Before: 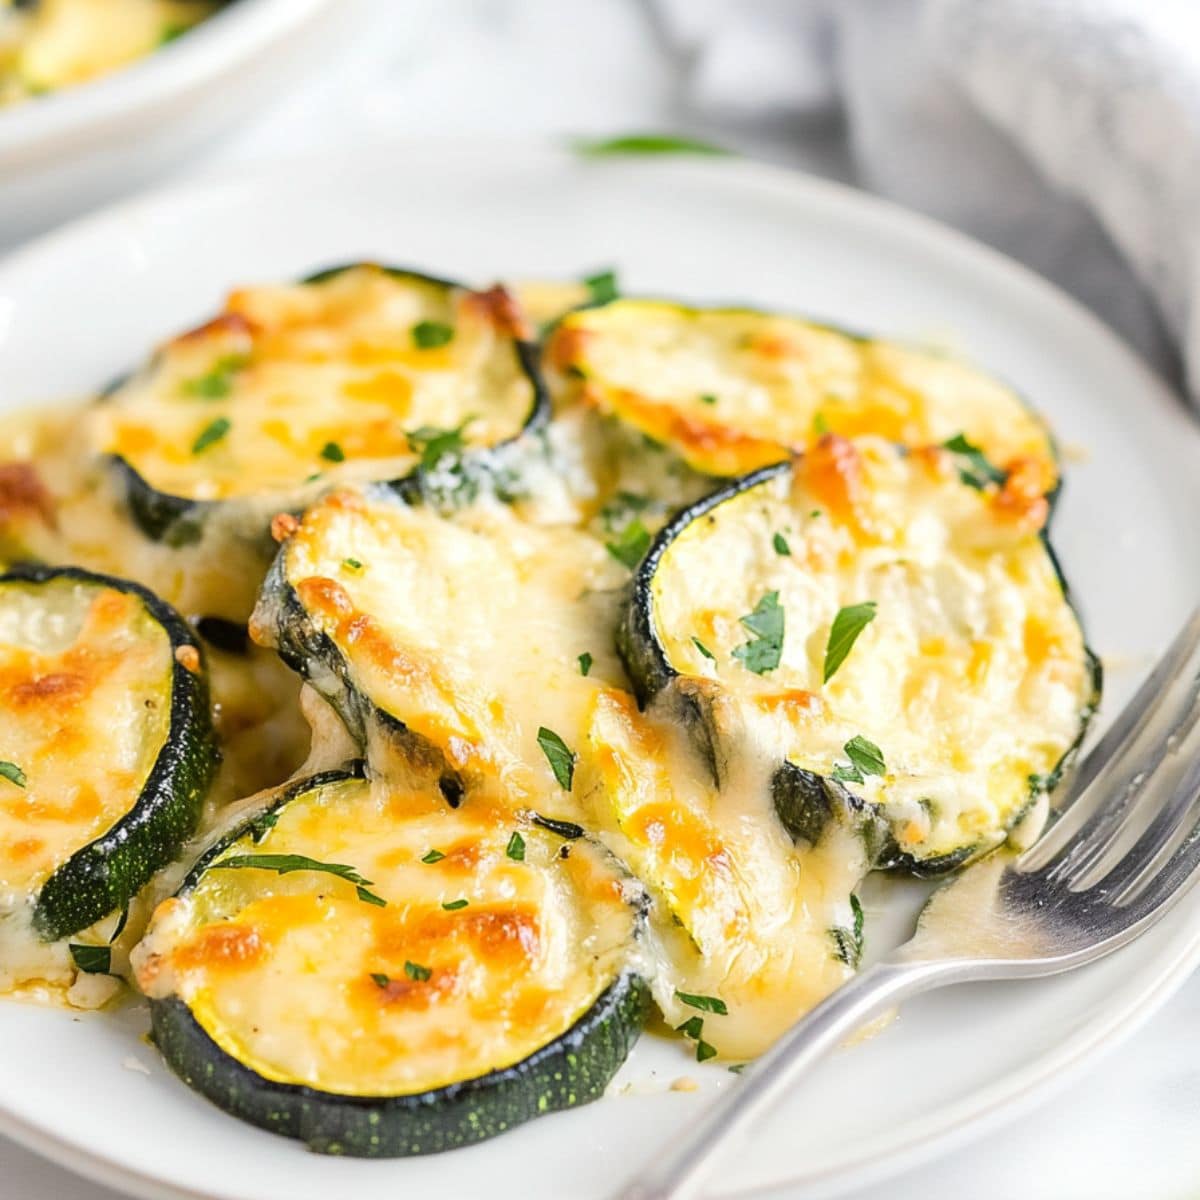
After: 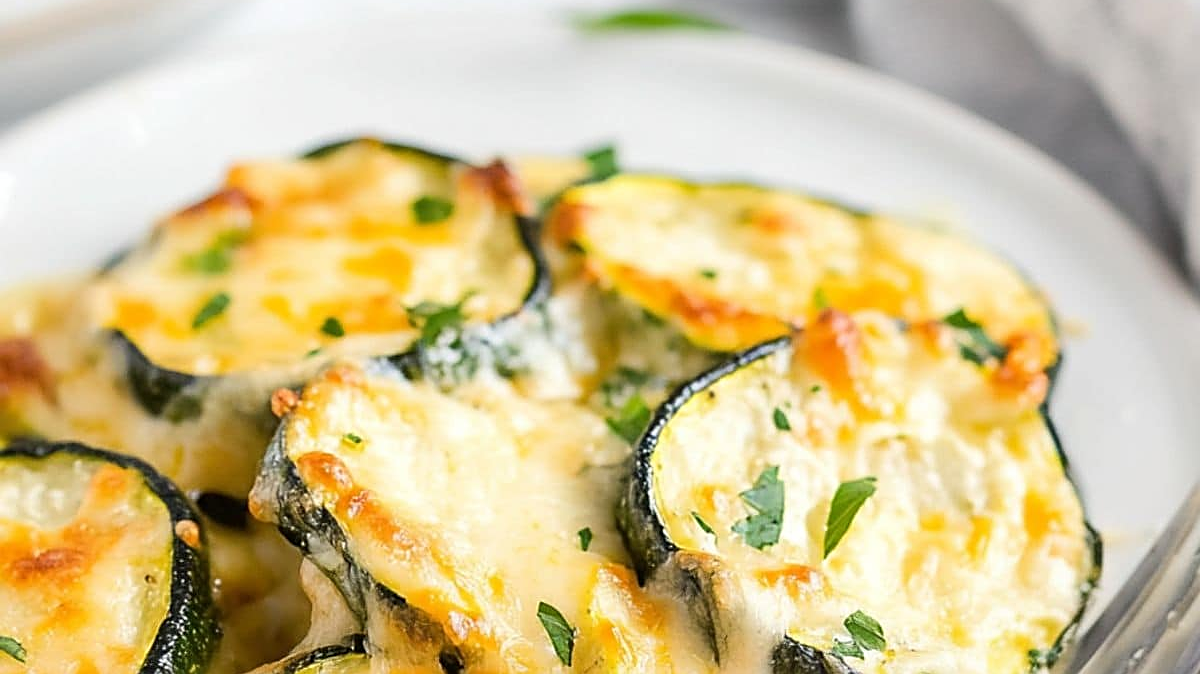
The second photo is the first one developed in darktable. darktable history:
crop and rotate: top 10.48%, bottom 33.276%
sharpen: on, module defaults
